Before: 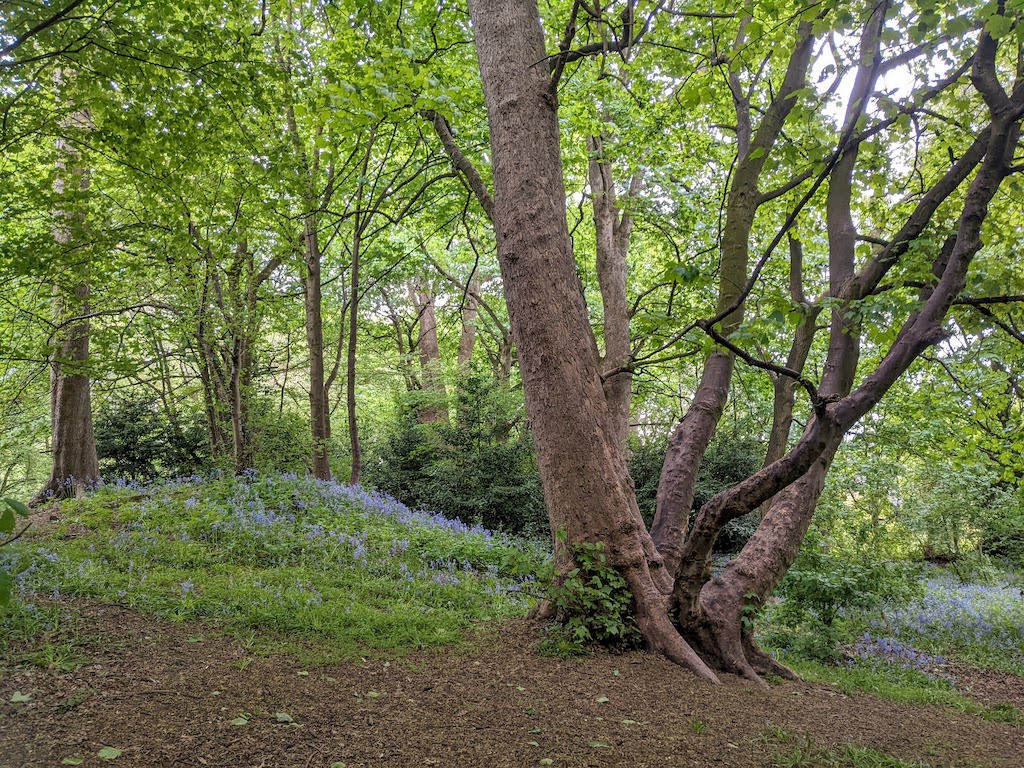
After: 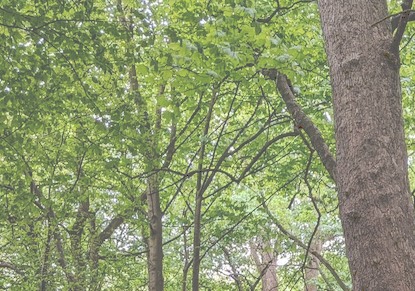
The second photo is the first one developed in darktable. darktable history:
tone curve: curves: ch0 [(0, 0) (0.003, 0.346) (0.011, 0.346) (0.025, 0.346) (0.044, 0.35) (0.069, 0.354) (0.1, 0.361) (0.136, 0.368) (0.177, 0.381) (0.224, 0.395) (0.277, 0.421) (0.335, 0.458) (0.399, 0.502) (0.468, 0.556) (0.543, 0.617) (0.623, 0.685) (0.709, 0.748) (0.801, 0.814) (0.898, 0.865) (1, 1)], preserve colors none
crop: left 15.452%, top 5.459%, right 43.956%, bottom 56.62%
